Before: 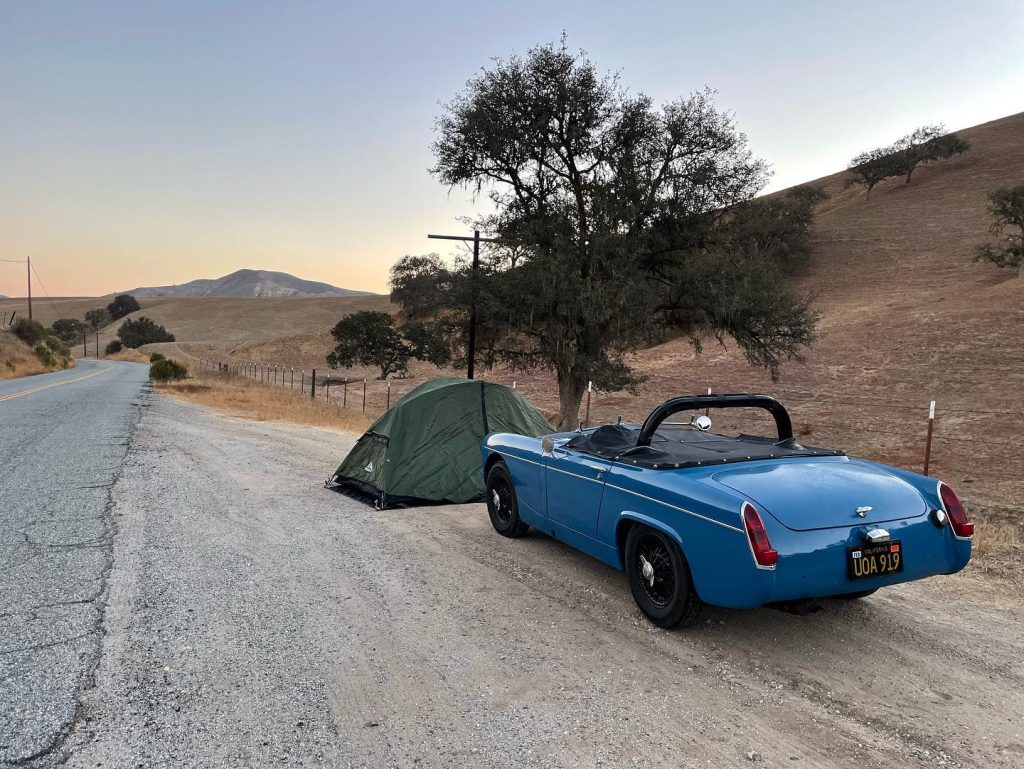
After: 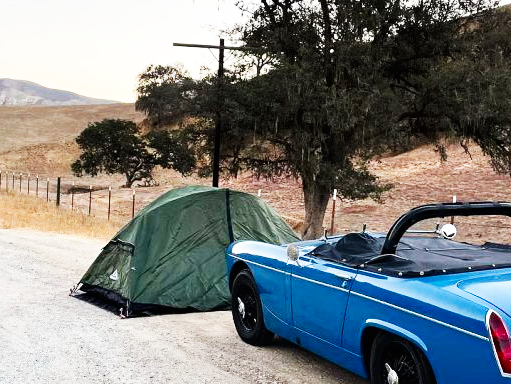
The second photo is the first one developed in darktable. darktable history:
base curve: curves: ch0 [(0, 0) (0.007, 0.004) (0.027, 0.03) (0.046, 0.07) (0.207, 0.54) (0.442, 0.872) (0.673, 0.972) (1, 1)], preserve colors none
crop: left 25%, top 25%, right 25%, bottom 25%
